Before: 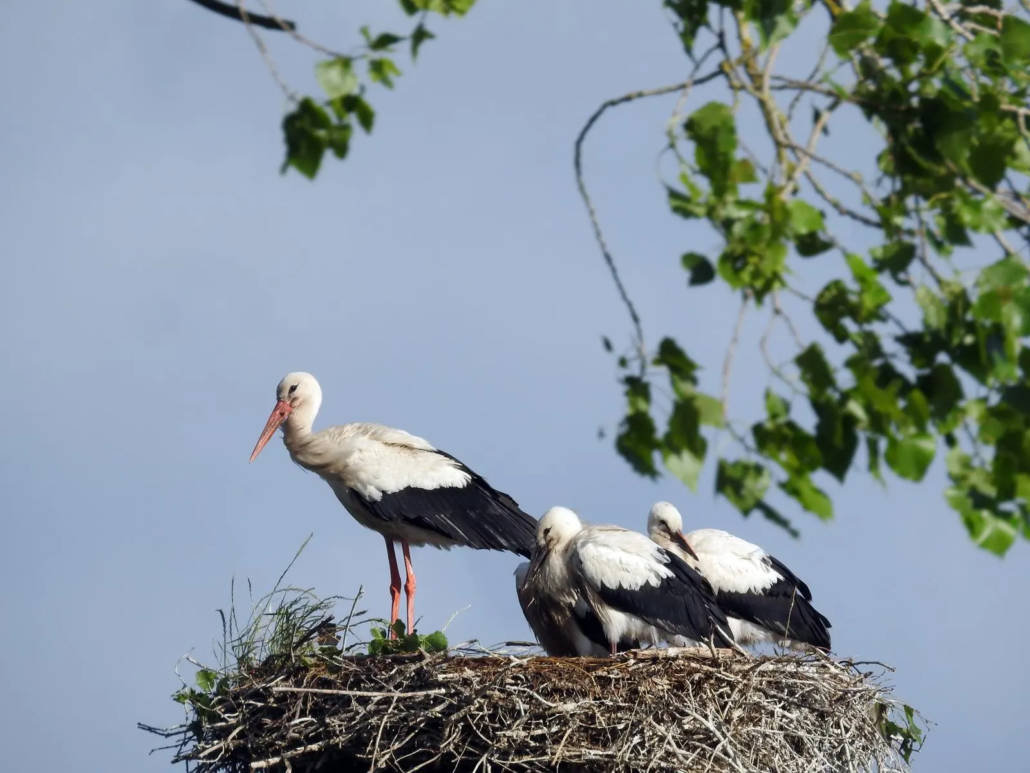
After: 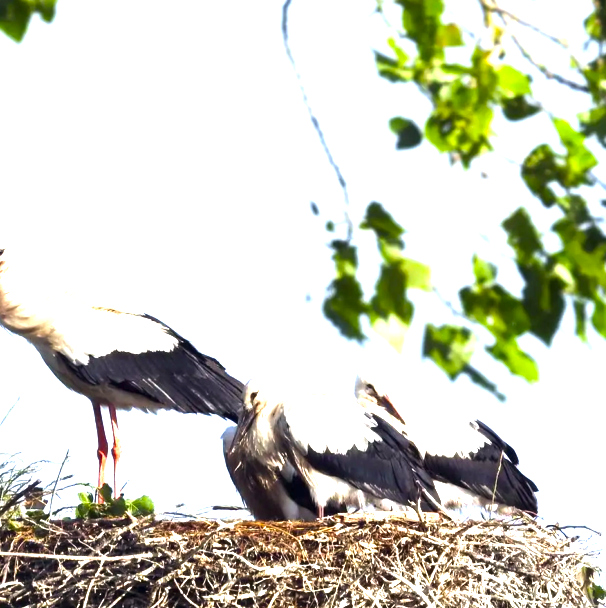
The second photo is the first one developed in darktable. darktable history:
color balance rgb: power › luminance -3.566%, power › chroma 0.542%, power › hue 39.4°, highlights gain › chroma 0.791%, highlights gain › hue 55.34°, perceptual saturation grading › global saturation 25.204%, perceptual brilliance grading › highlights 5.249%, perceptual brilliance grading › shadows -9.662%, global vibrance 10.041%
crop and rotate: left 28.46%, top 17.609%, right 12.695%, bottom 3.647%
exposure: black level correction 0, exposure 1.74 EV, compensate highlight preservation false
